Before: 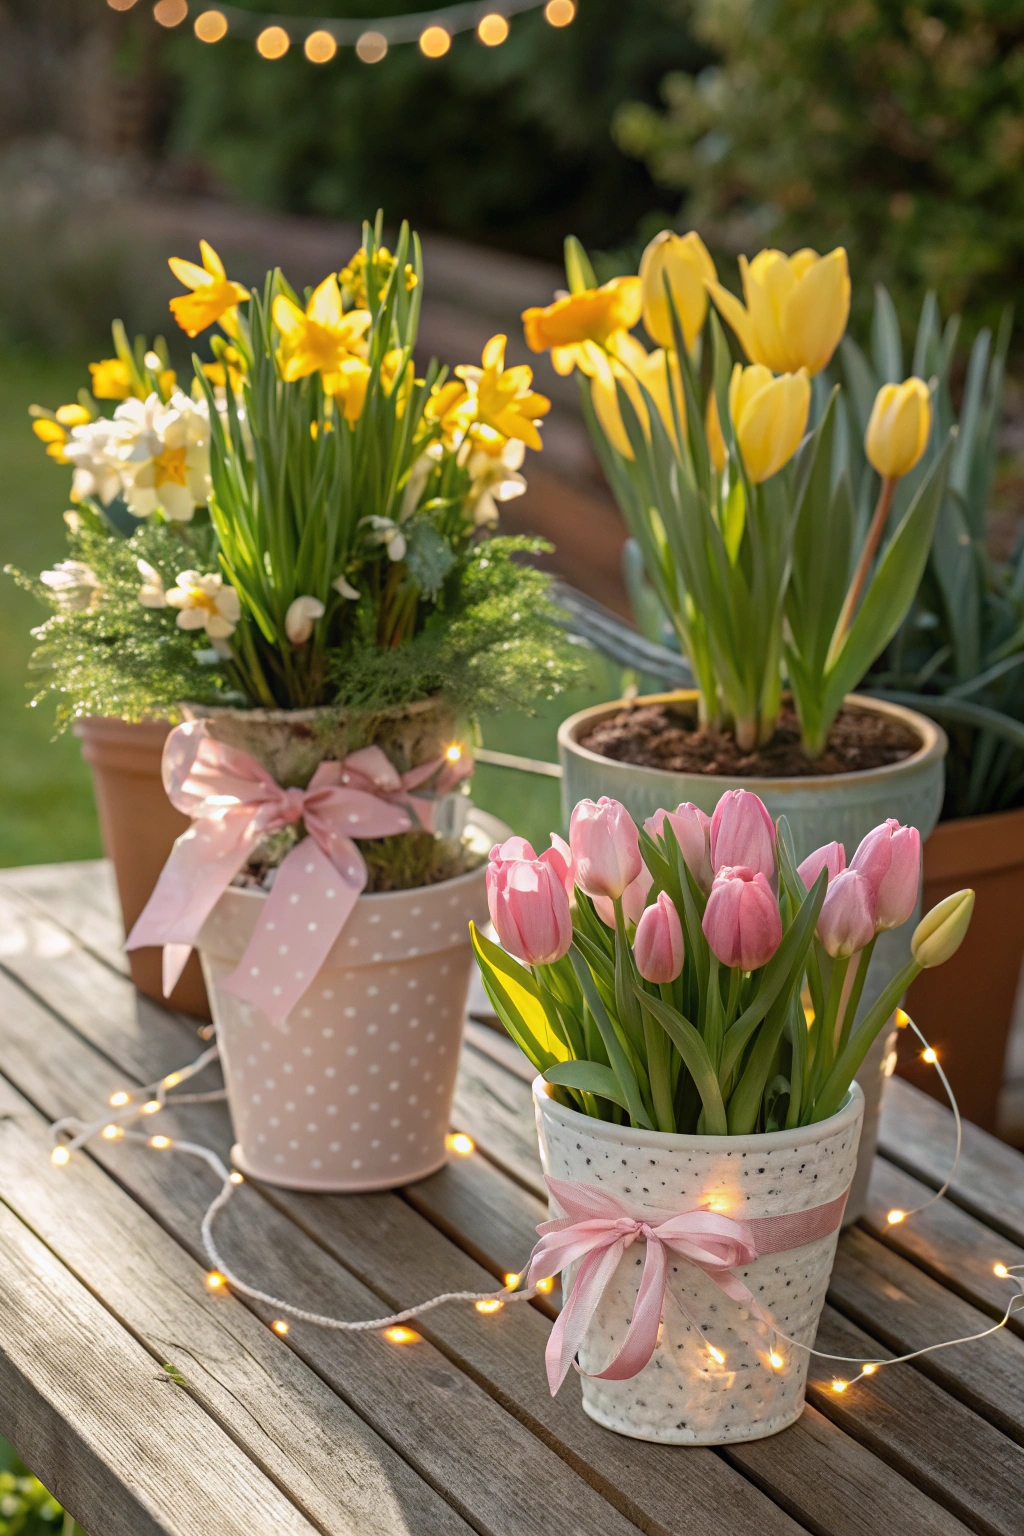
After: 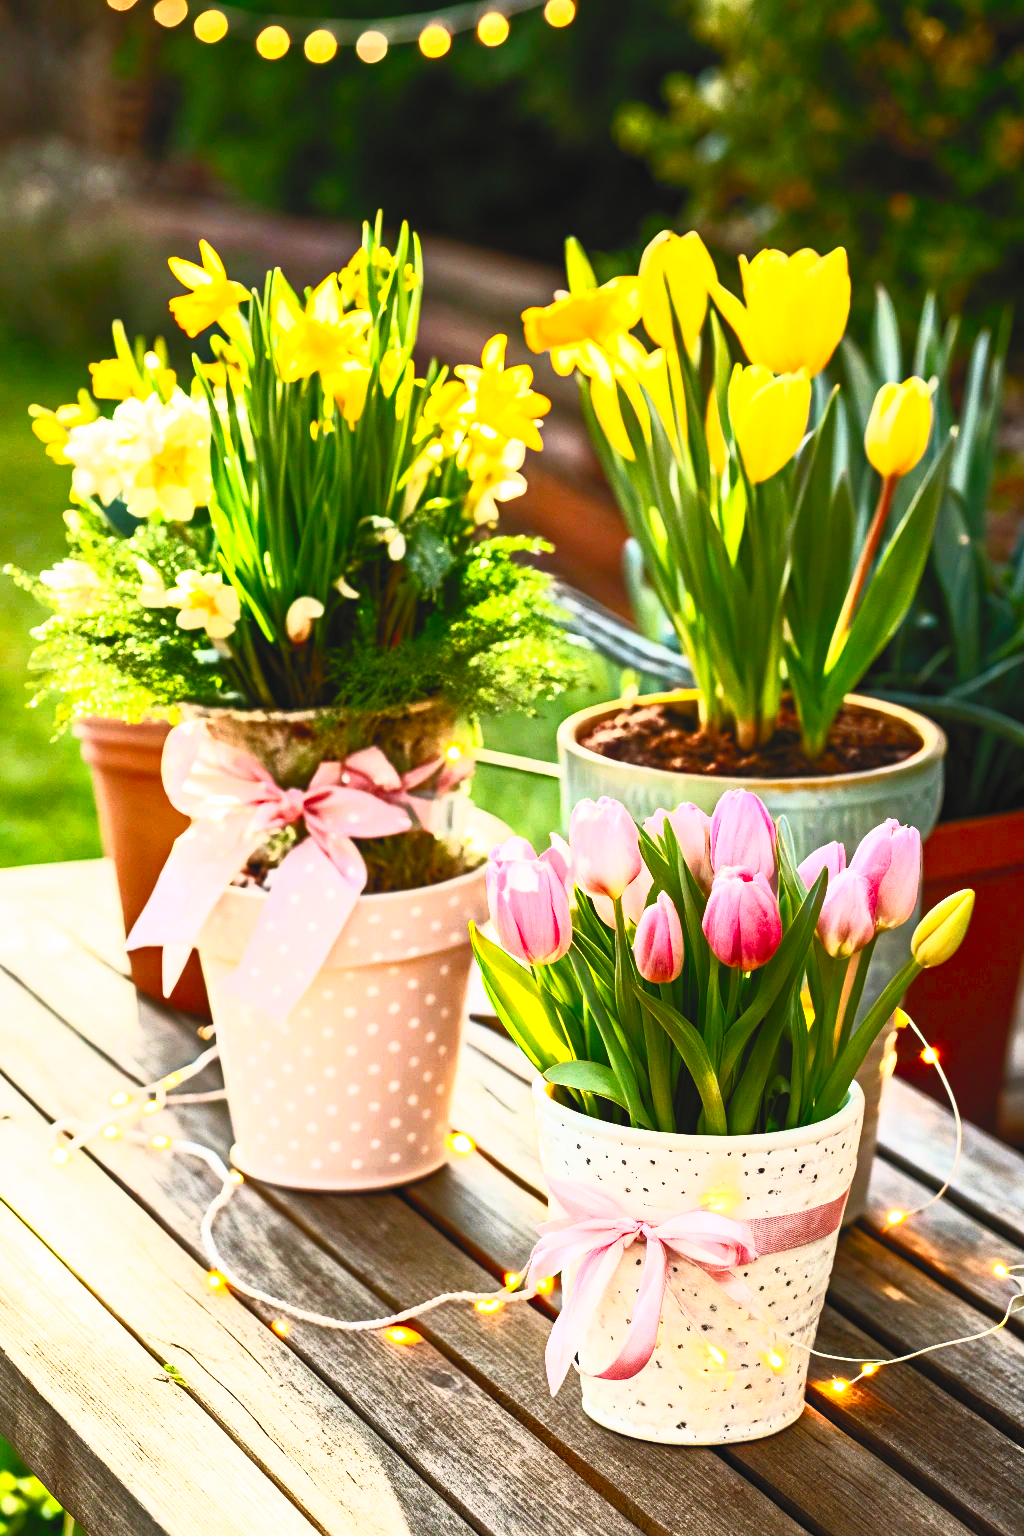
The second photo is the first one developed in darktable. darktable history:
sigmoid: skew -0.2, preserve hue 0%, red attenuation 0.1, red rotation 0.035, green attenuation 0.1, green rotation -0.017, blue attenuation 0.15, blue rotation -0.052, base primaries Rec2020
contrast brightness saturation: contrast 1, brightness 1, saturation 1
